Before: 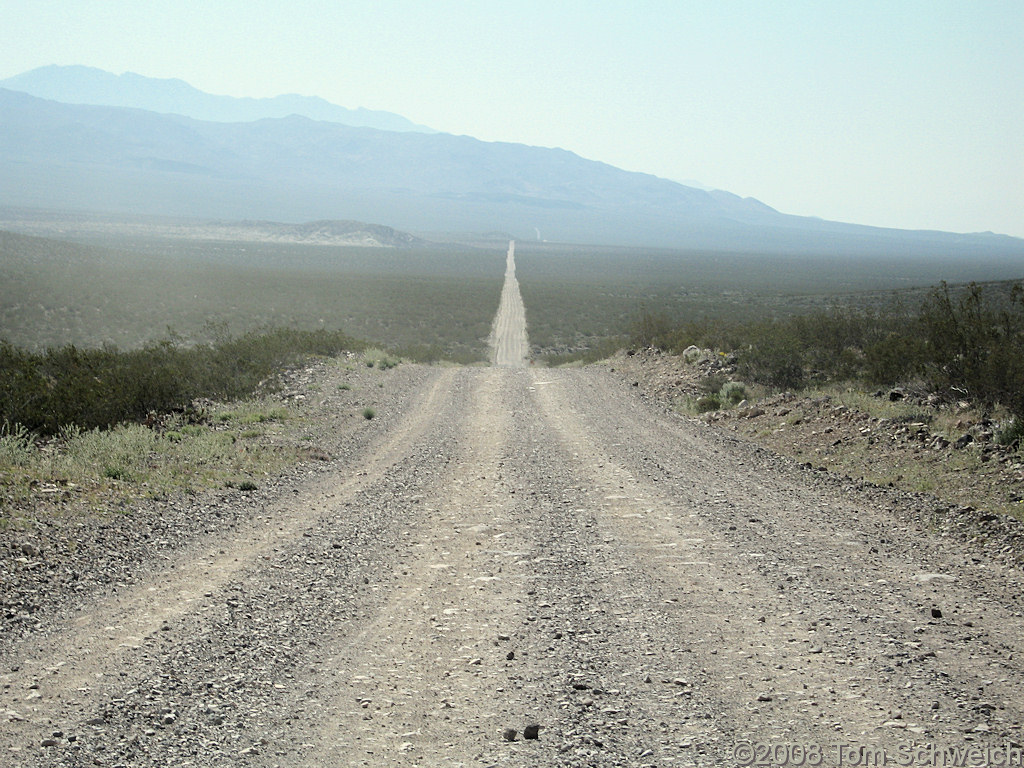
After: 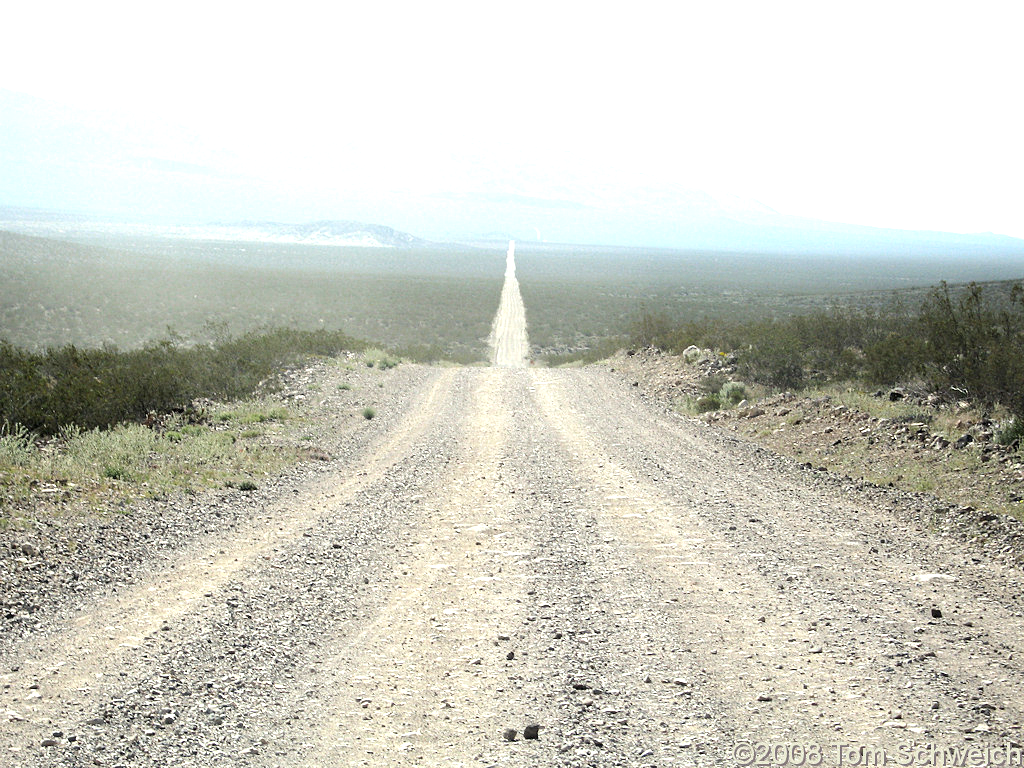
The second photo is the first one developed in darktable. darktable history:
color zones: curves: ch0 [(0.27, 0.396) (0.563, 0.504) (0.75, 0.5) (0.787, 0.307)]
exposure: black level correction 0, exposure 1.03 EV, compensate highlight preservation false
